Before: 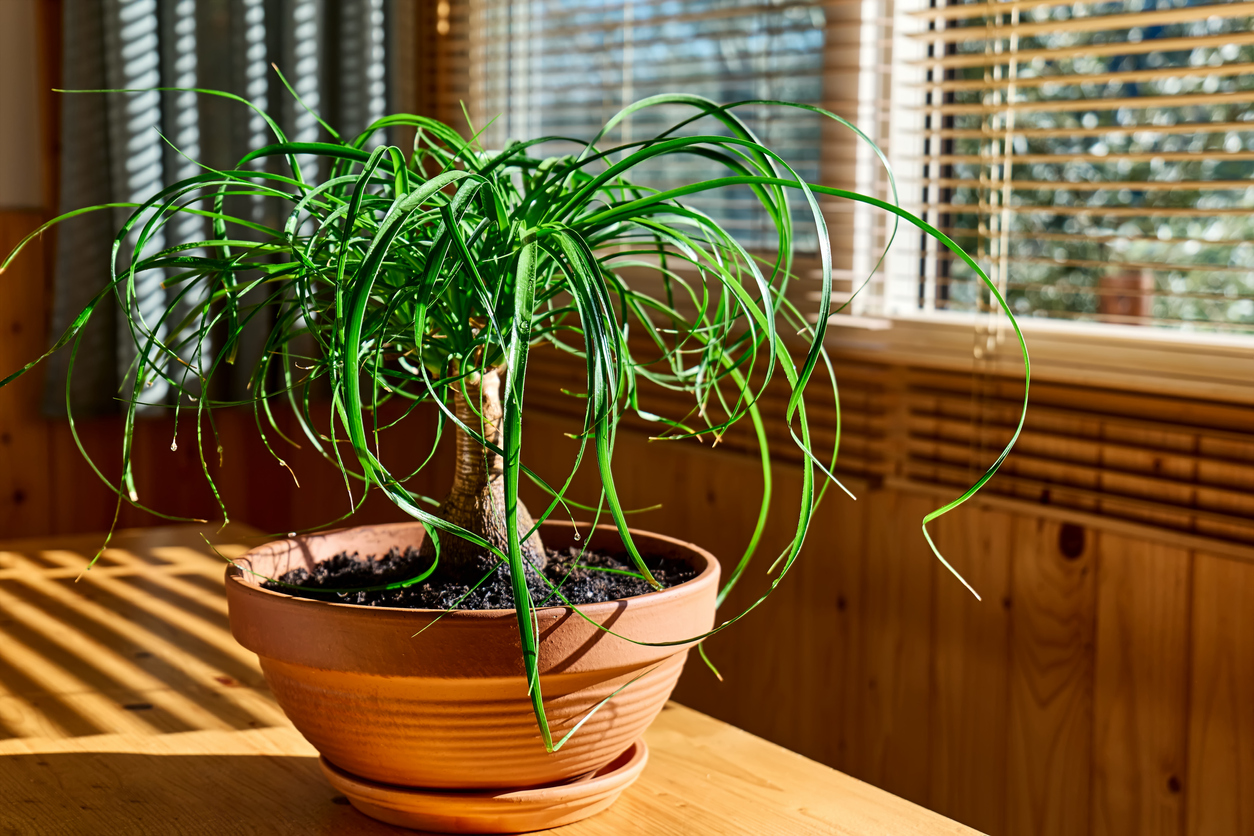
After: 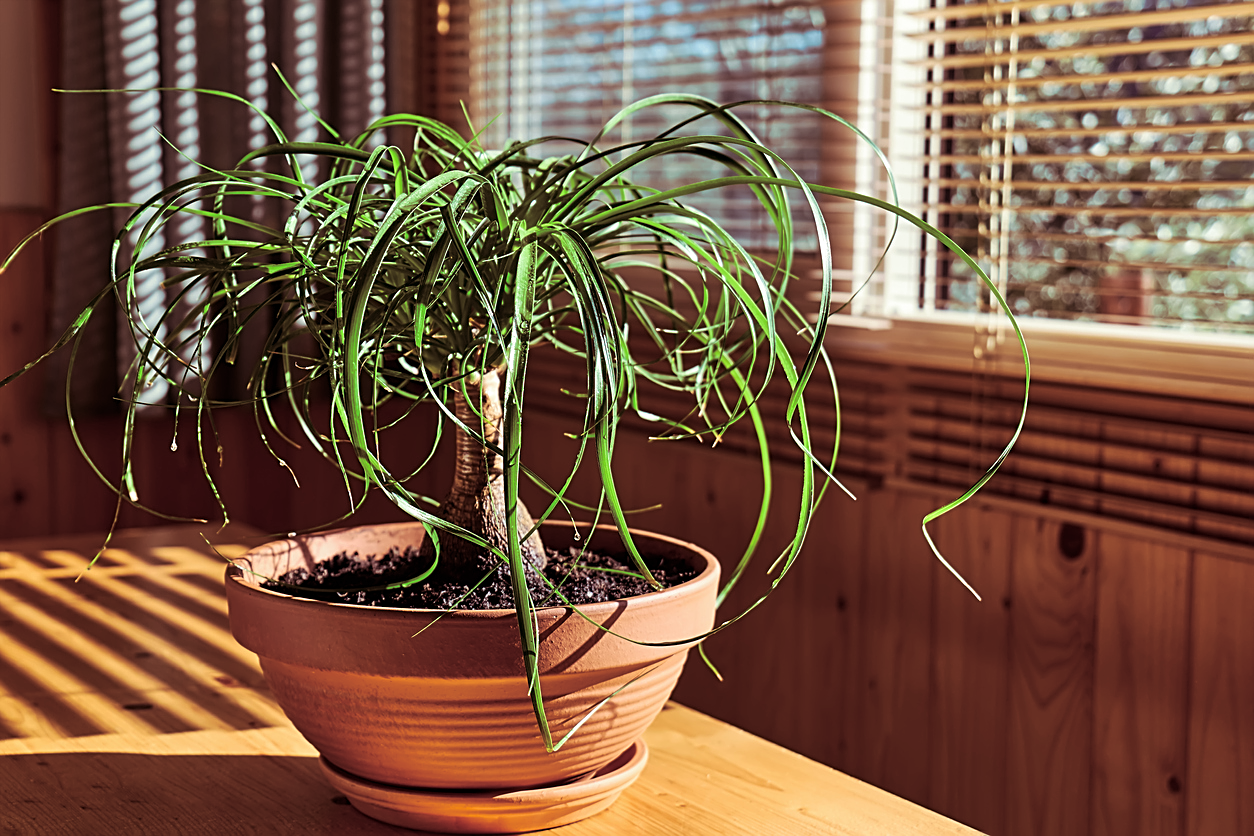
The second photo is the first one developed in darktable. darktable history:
sharpen: on, module defaults
split-toning: on, module defaults
